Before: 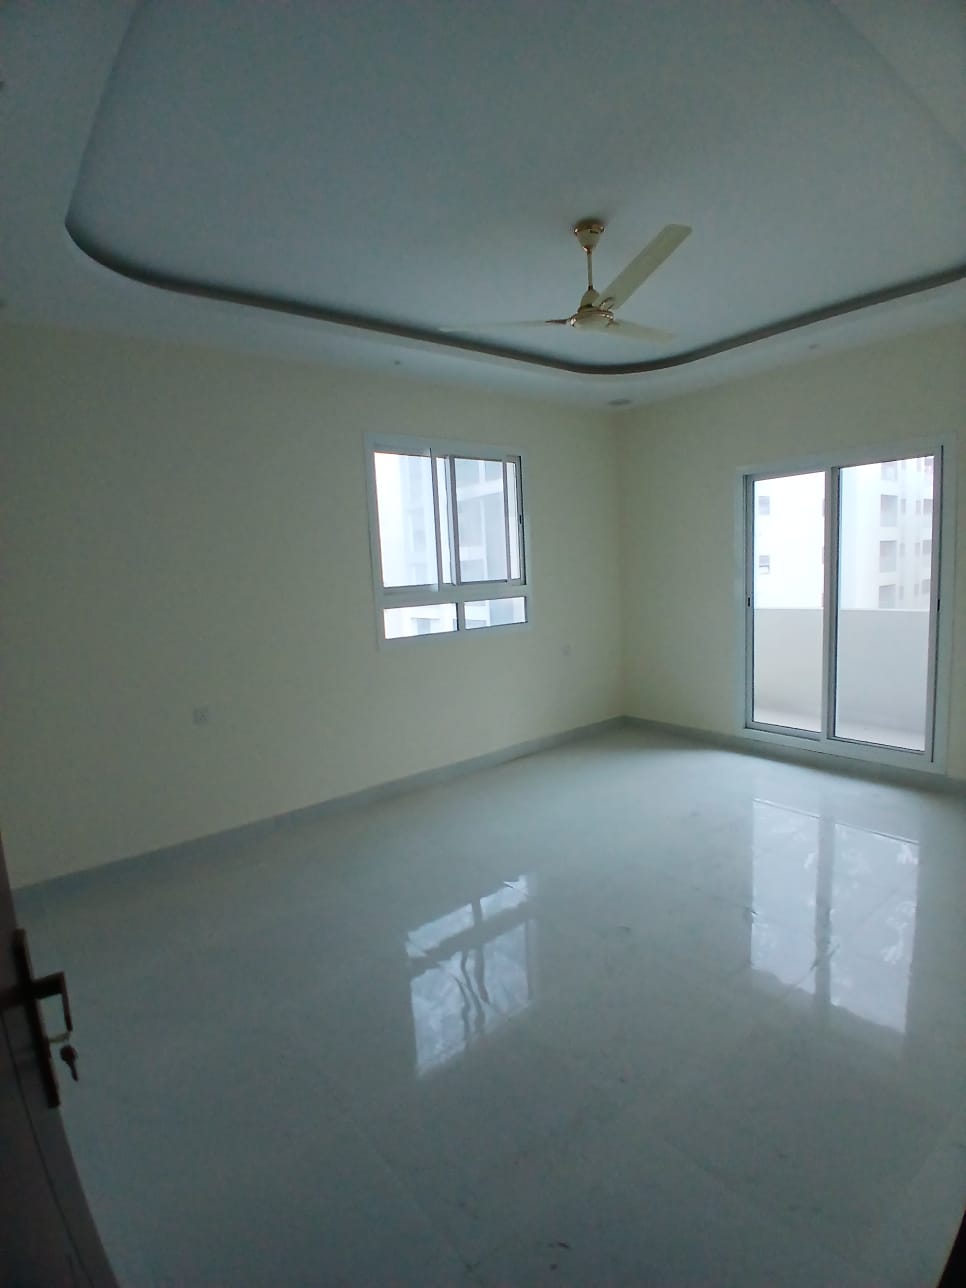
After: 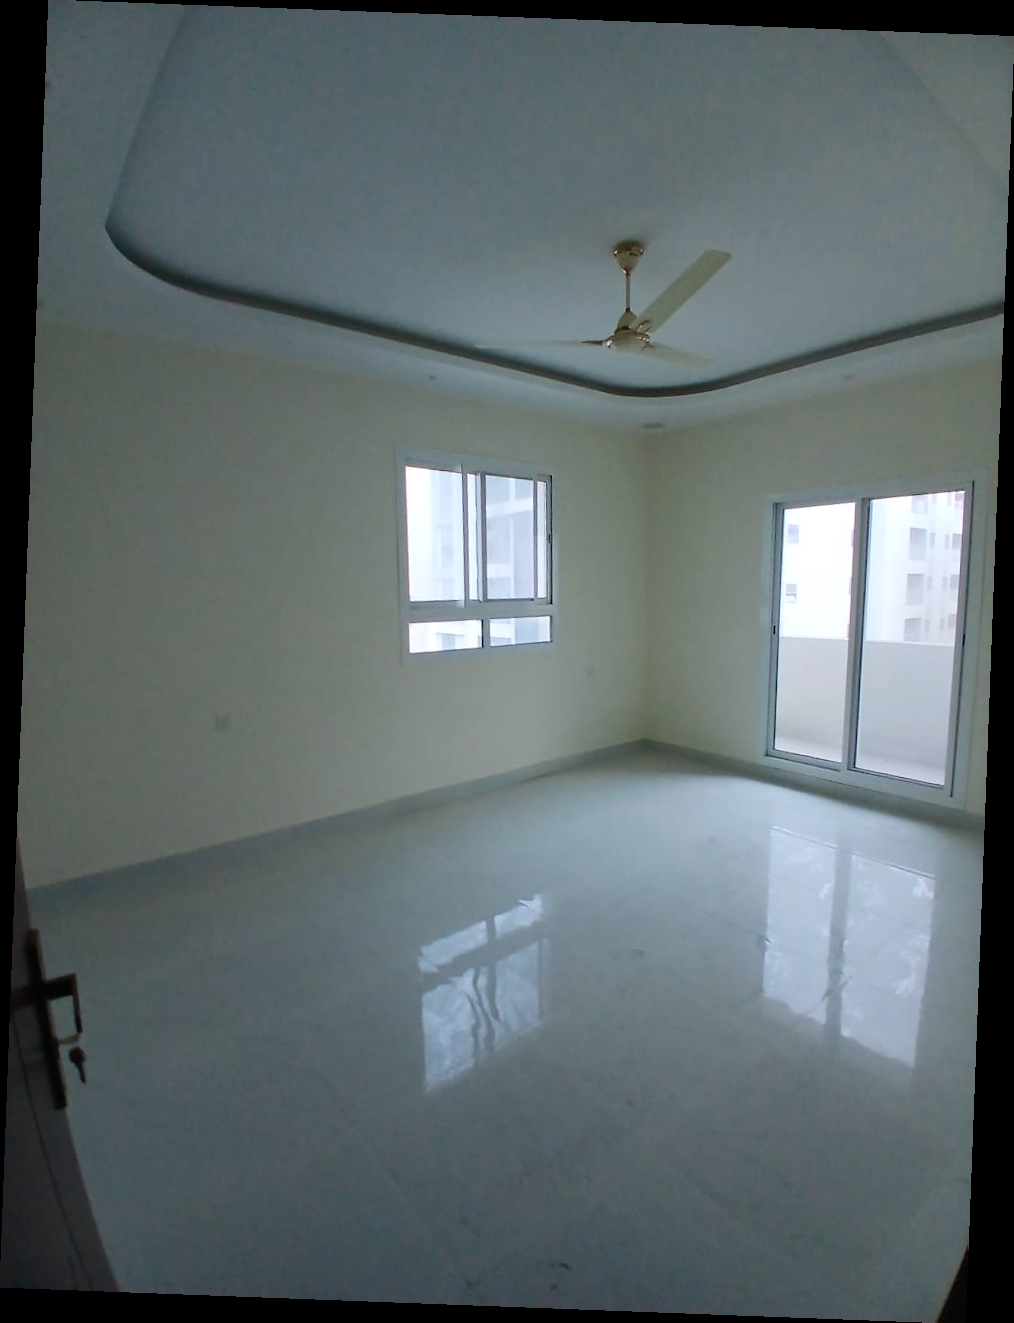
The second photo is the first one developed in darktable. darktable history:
white balance: red 1.009, blue 1.027
rotate and perspective: rotation 2.17°, automatic cropping off
